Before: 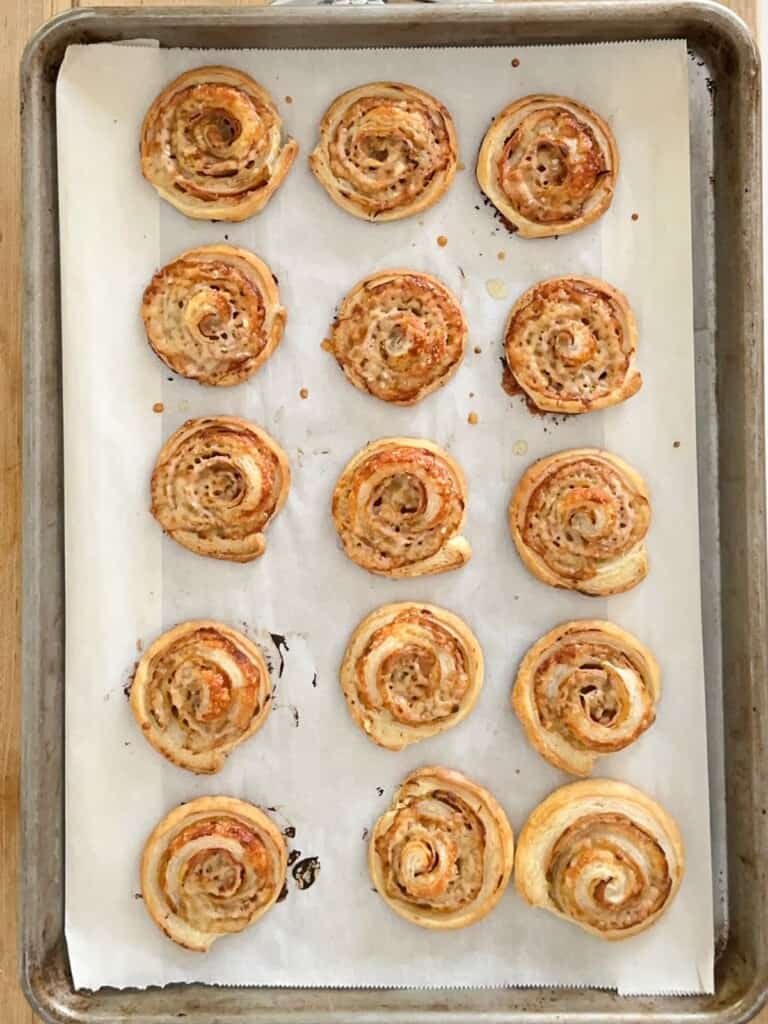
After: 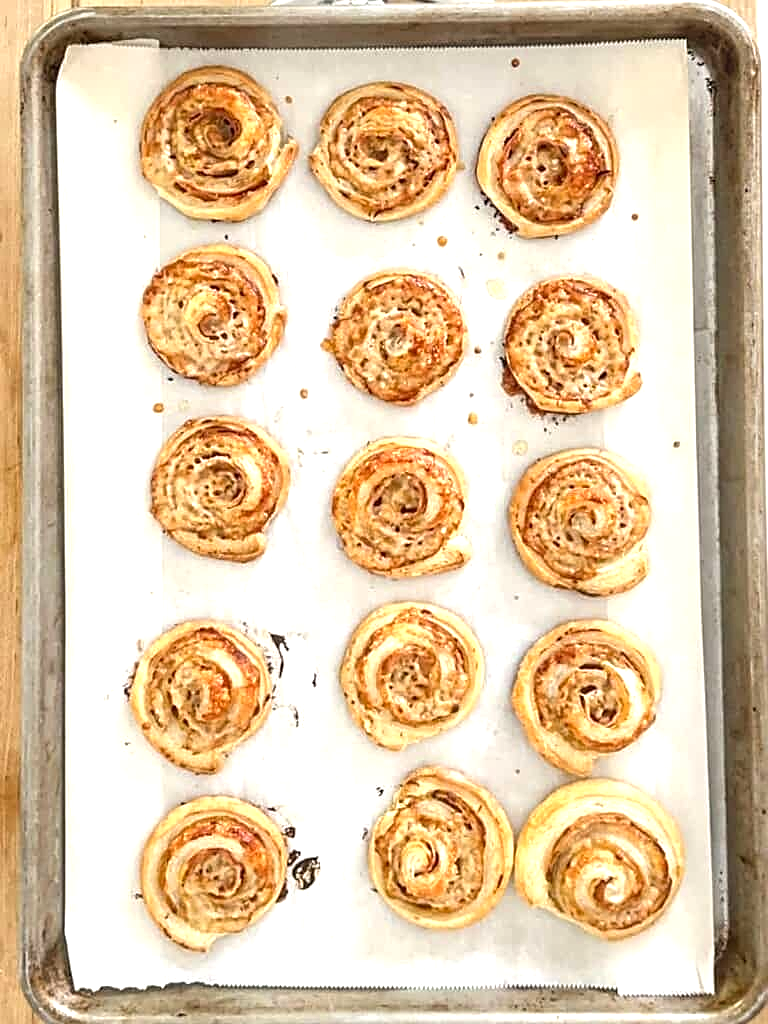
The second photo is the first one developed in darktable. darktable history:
exposure: black level correction 0, exposure 0.703 EV, compensate highlight preservation false
sharpen: on, module defaults
local contrast: on, module defaults
